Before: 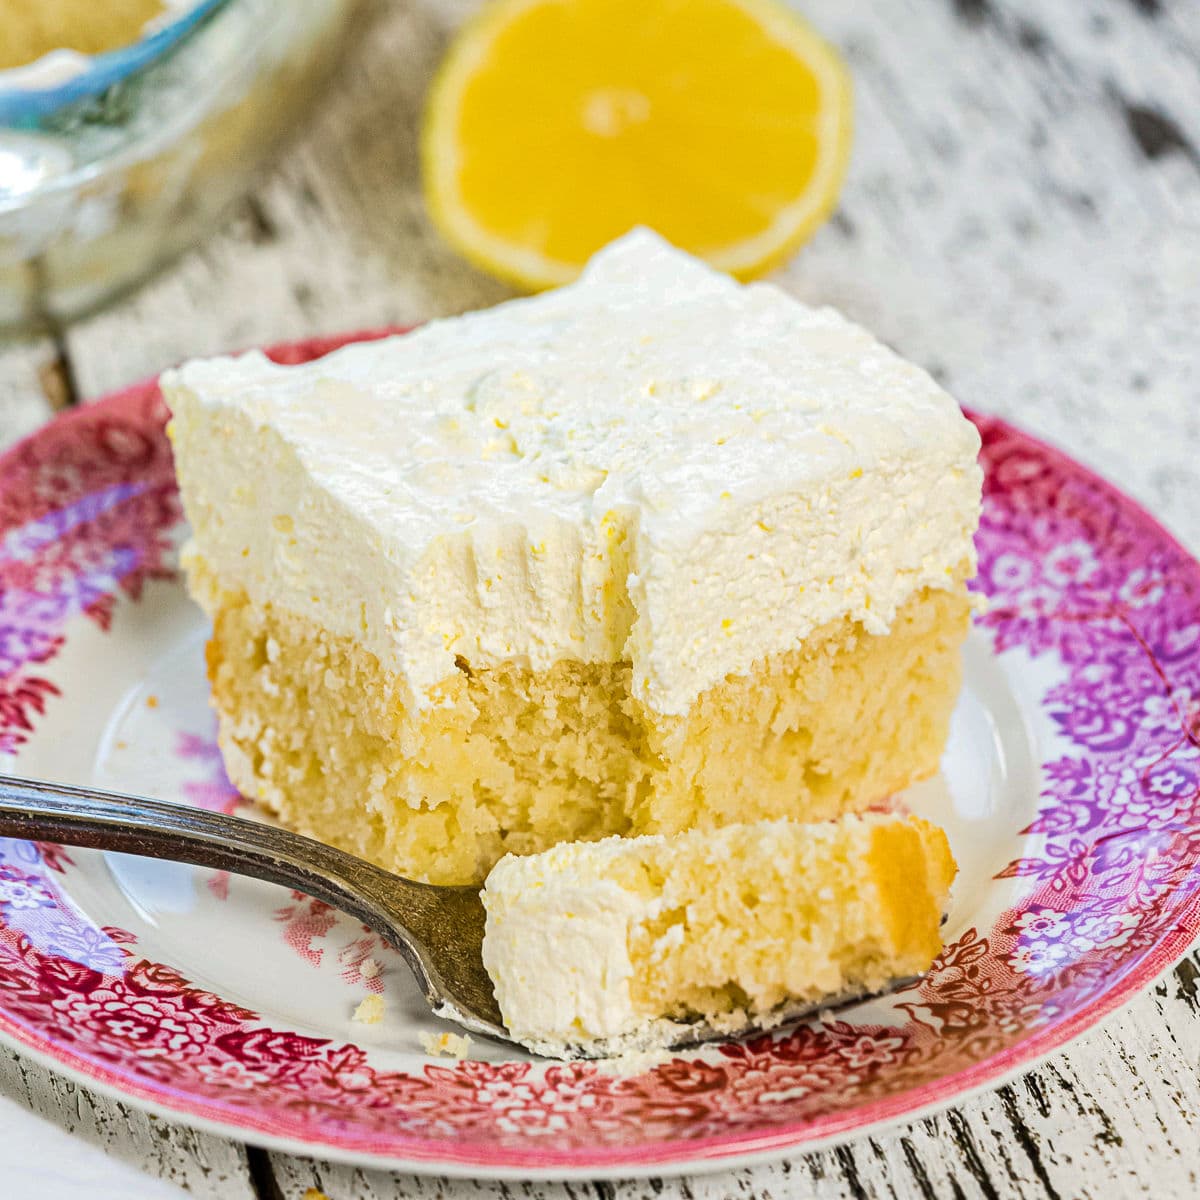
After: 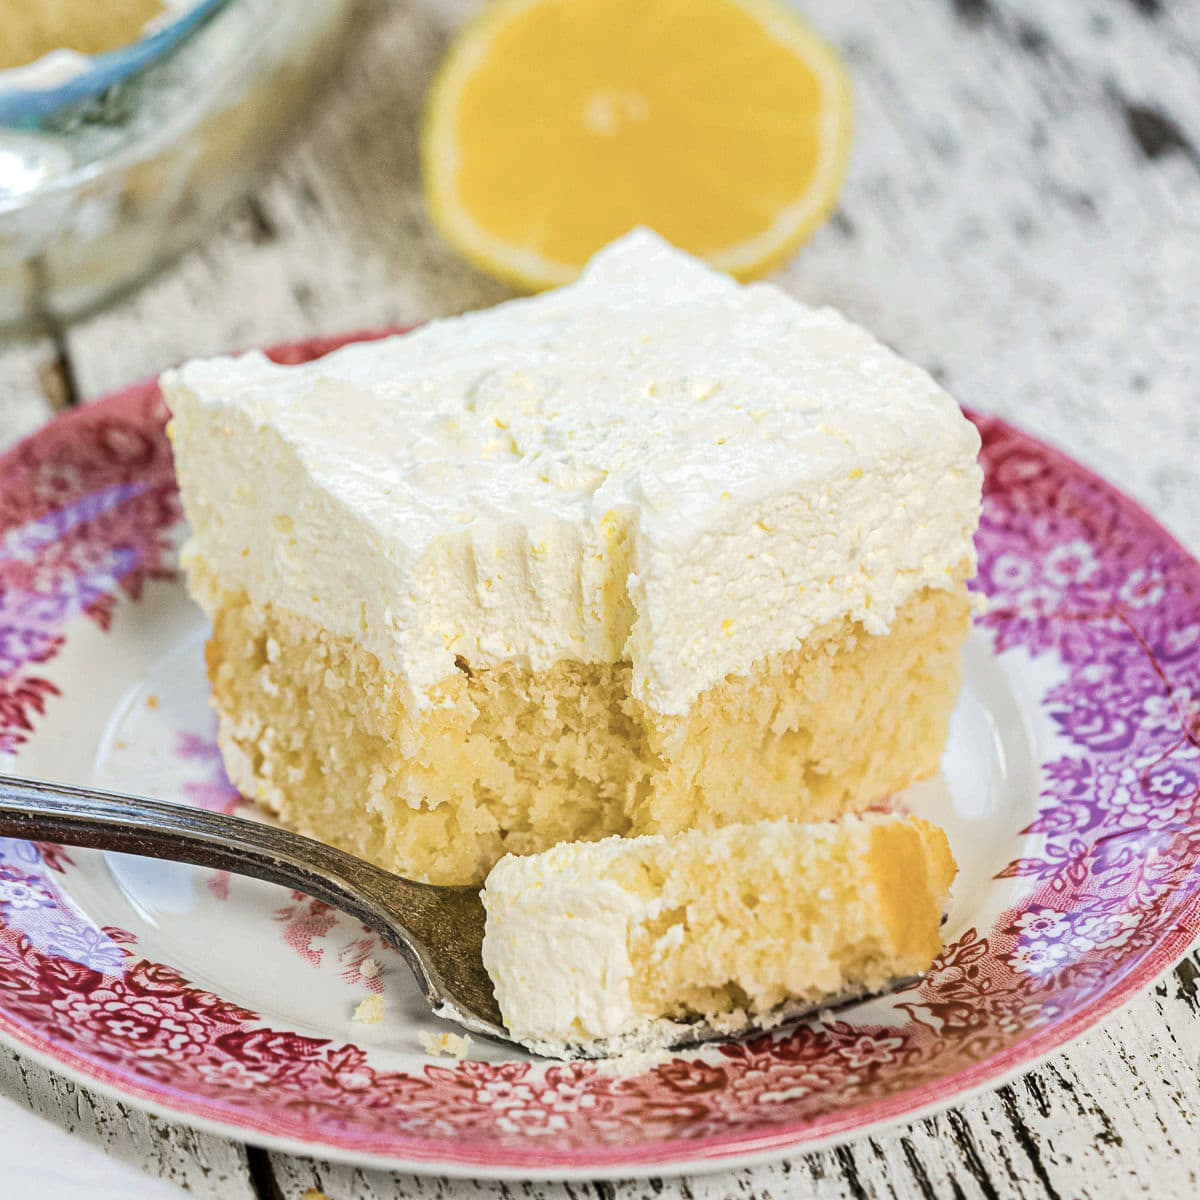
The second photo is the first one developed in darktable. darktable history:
color correction: highlights b* 0.005, saturation 0.77
